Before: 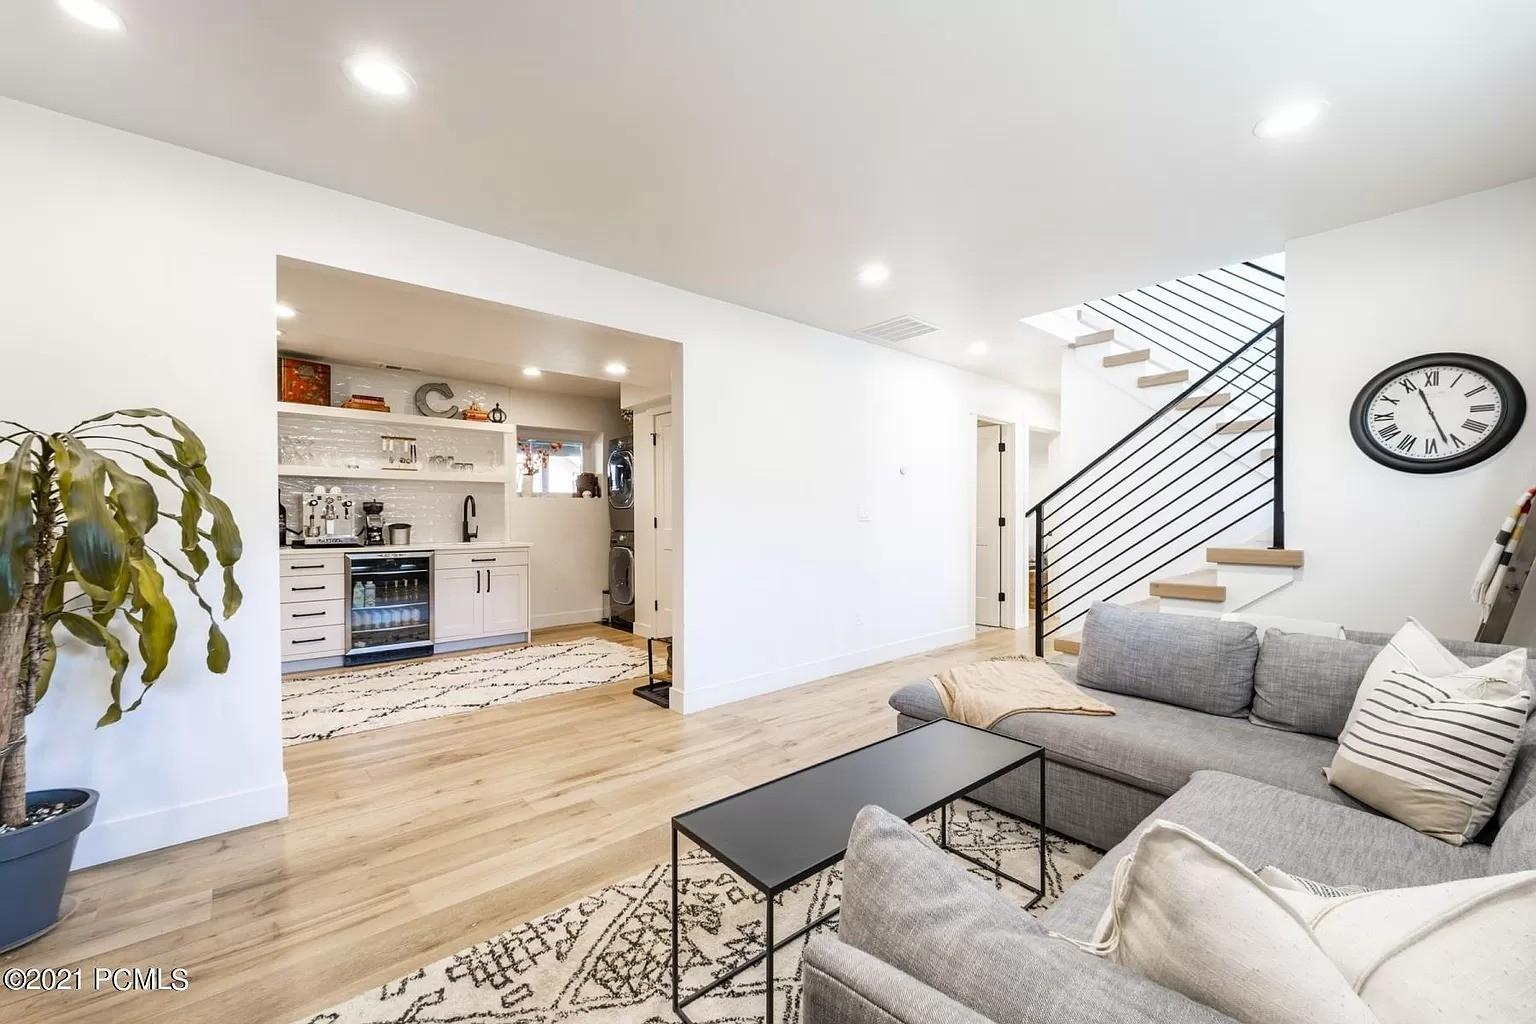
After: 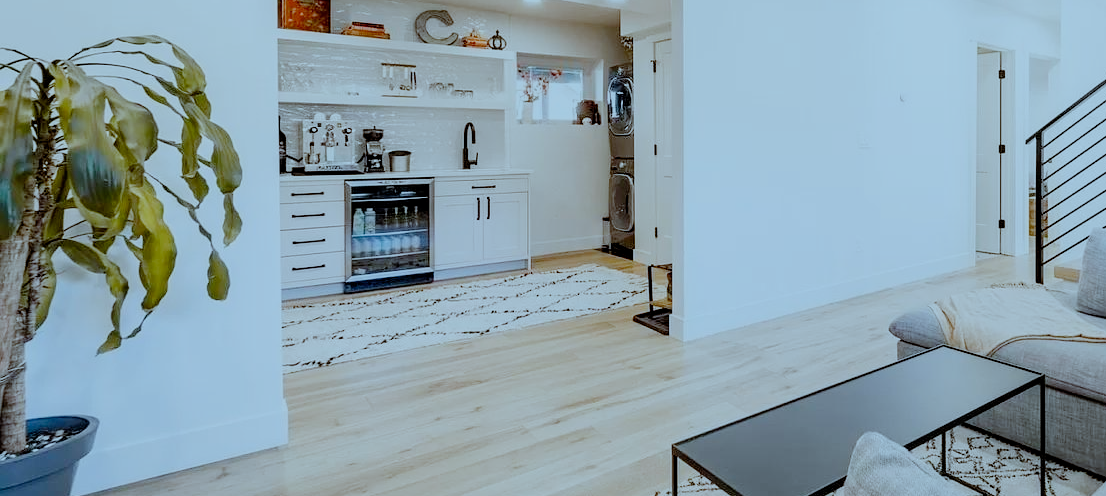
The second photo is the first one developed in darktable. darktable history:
filmic rgb: middle gray luminance 18%, black relative exposure -7.5 EV, white relative exposure 8.5 EV, threshold 6 EV, target black luminance 0%, hardness 2.23, latitude 18.37%, contrast 0.878, highlights saturation mix 5%, shadows ↔ highlights balance 10.15%, add noise in highlights 0, preserve chrominance no, color science v3 (2019), use custom middle-gray values true, iterations of high-quality reconstruction 0, contrast in highlights soft, enable highlight reconstruction true
crop: top 36.498%, right 27.964%, bottom 14.995%
exposure: compensate highlight preservation false
color correction: highlights a* -10.69, highlights b* -19.19
